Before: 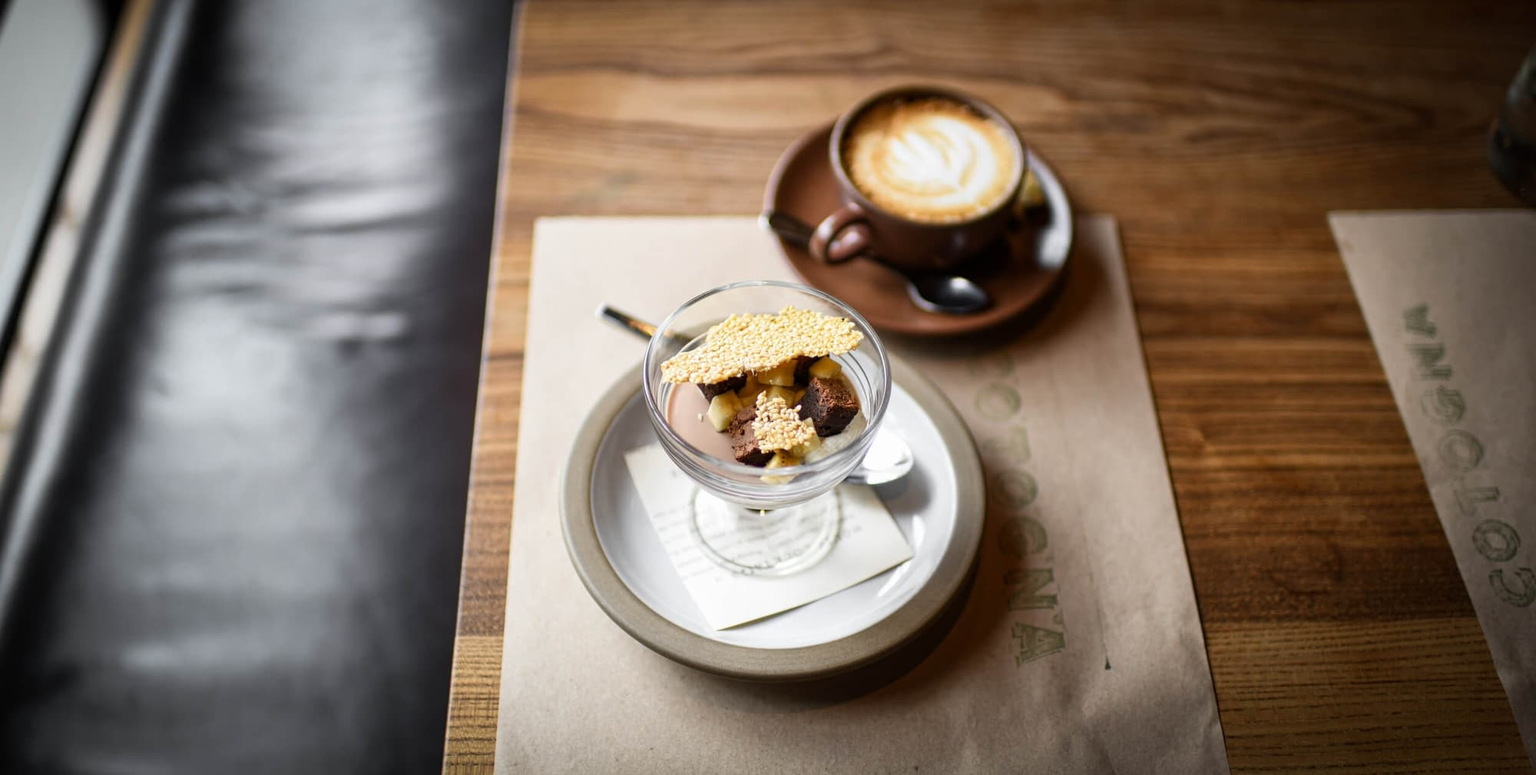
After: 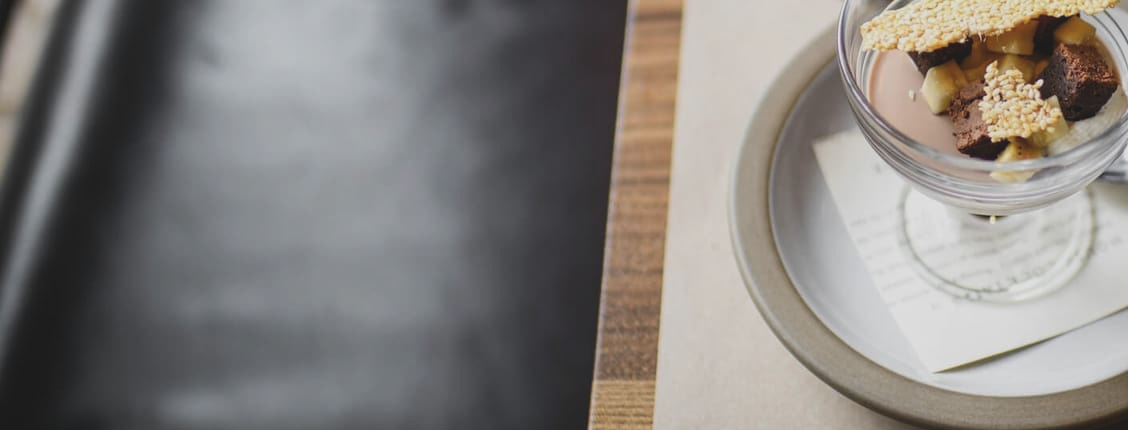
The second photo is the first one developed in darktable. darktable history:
crop: top 44.483%, right 43.593%, bottom 12.892%
exposure: black level correction -0.015, exposure -0.5 EV, compensate highlight preservation false
shadows and highlights: shadows -23.08, highlights 46.15, soften with gaussian
